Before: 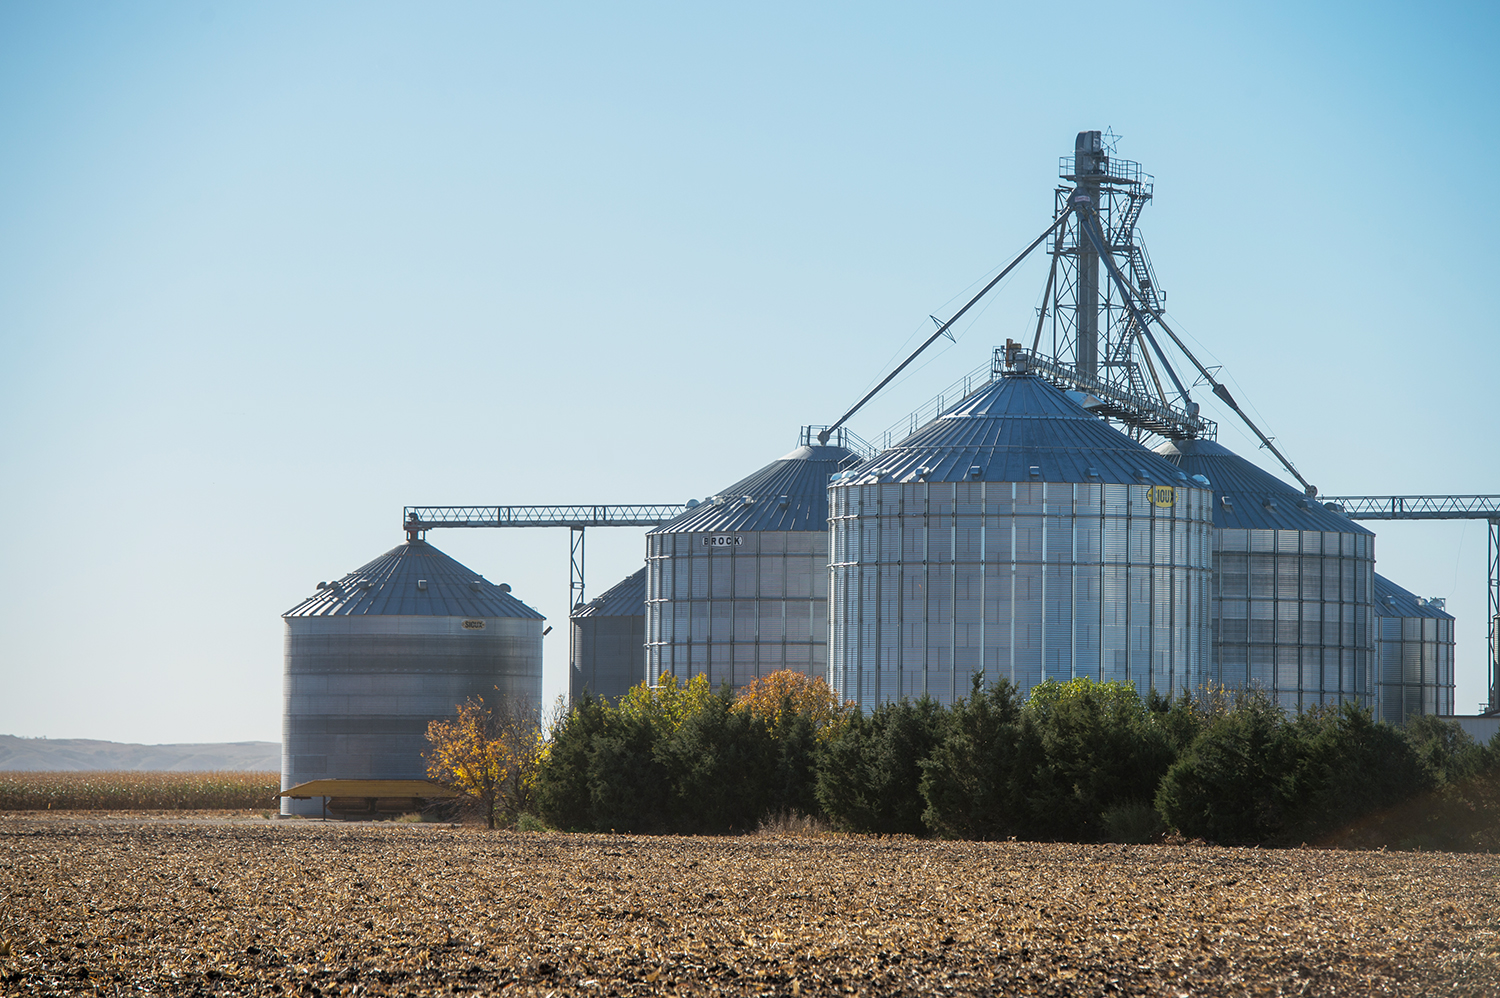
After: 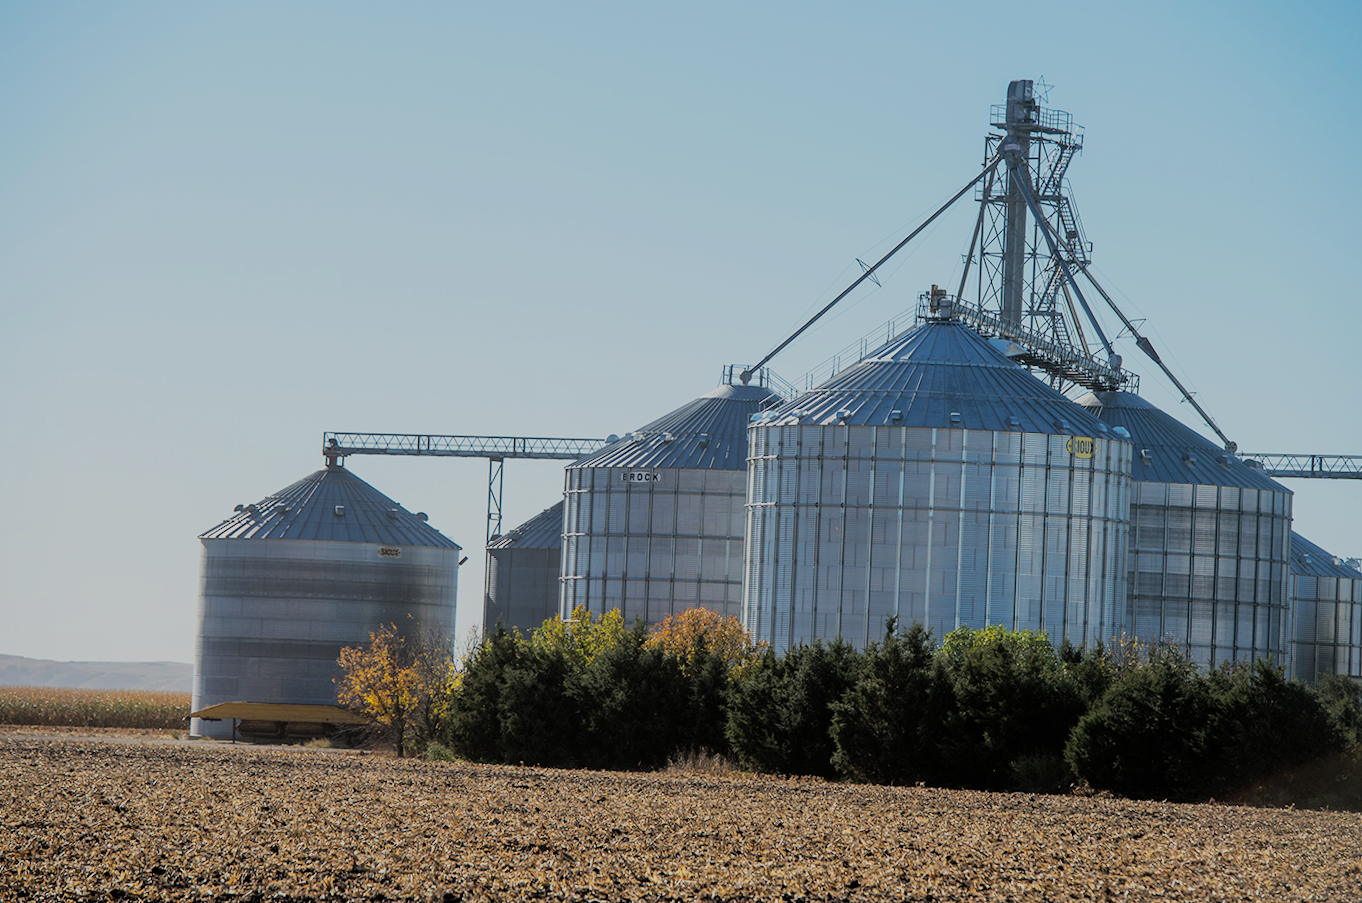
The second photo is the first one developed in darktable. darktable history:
filmic rgb: black relative exposure -6.76 EV, white relative exposure 5.93 EV, hardness 2.68, color science v6 (2022)
crop and rotate: angle -1.94°, left 3.14%, top 4.158%, right 1.439%, bottom 0.725%
exposure: exposure -0.021 EV, compensate highlight preservation false
